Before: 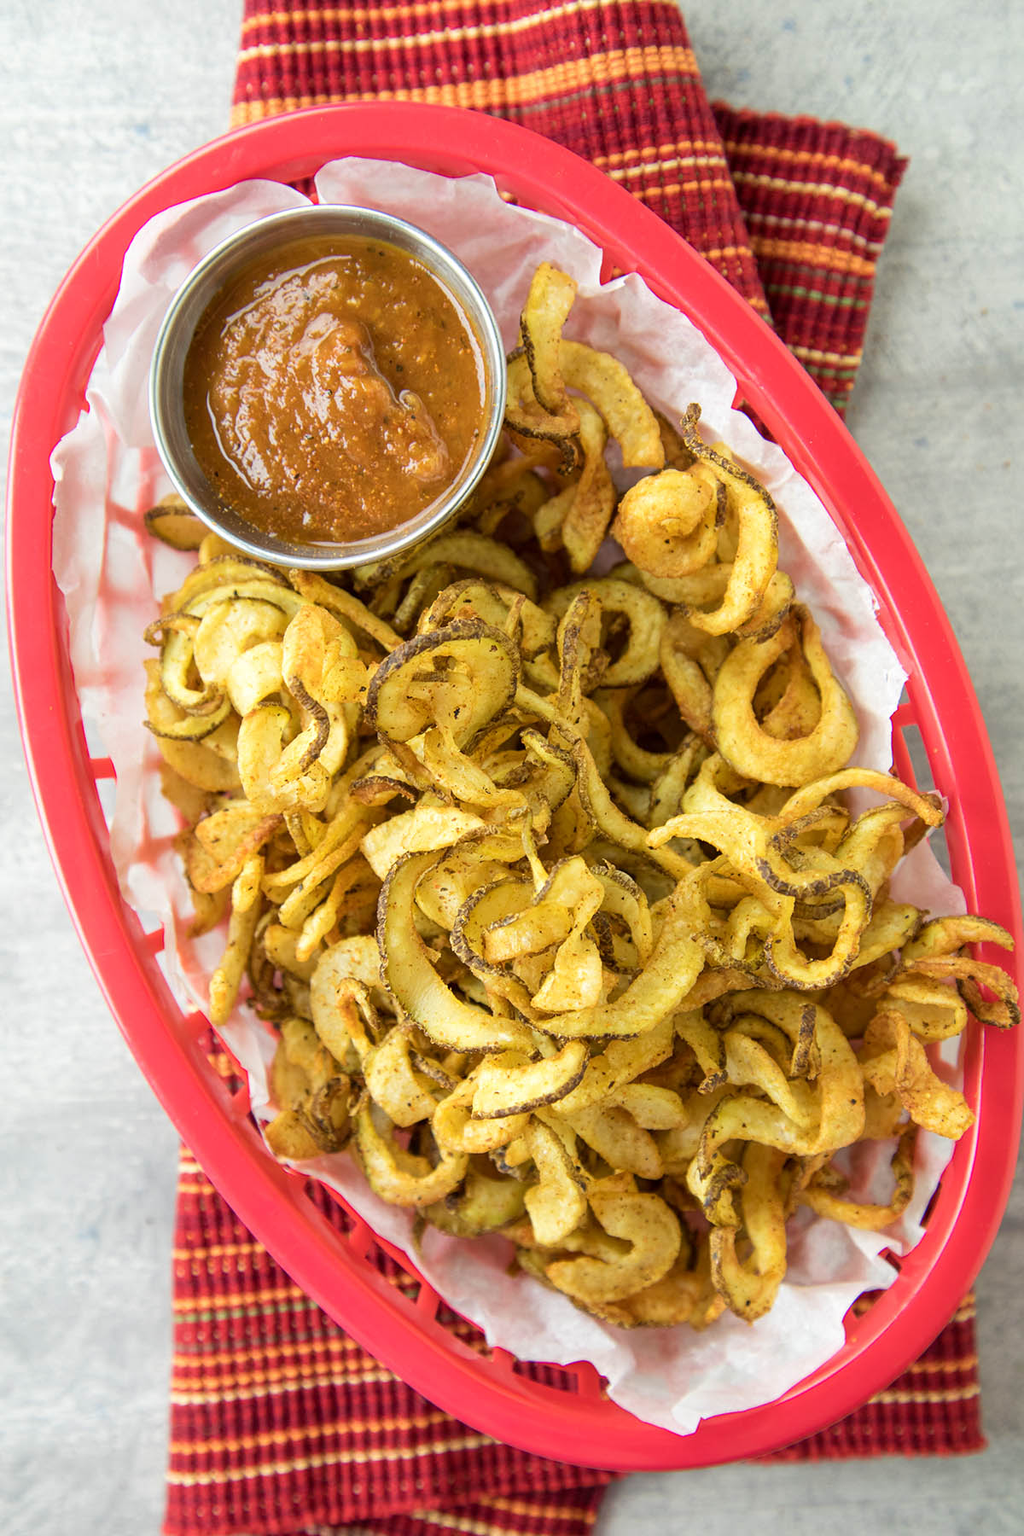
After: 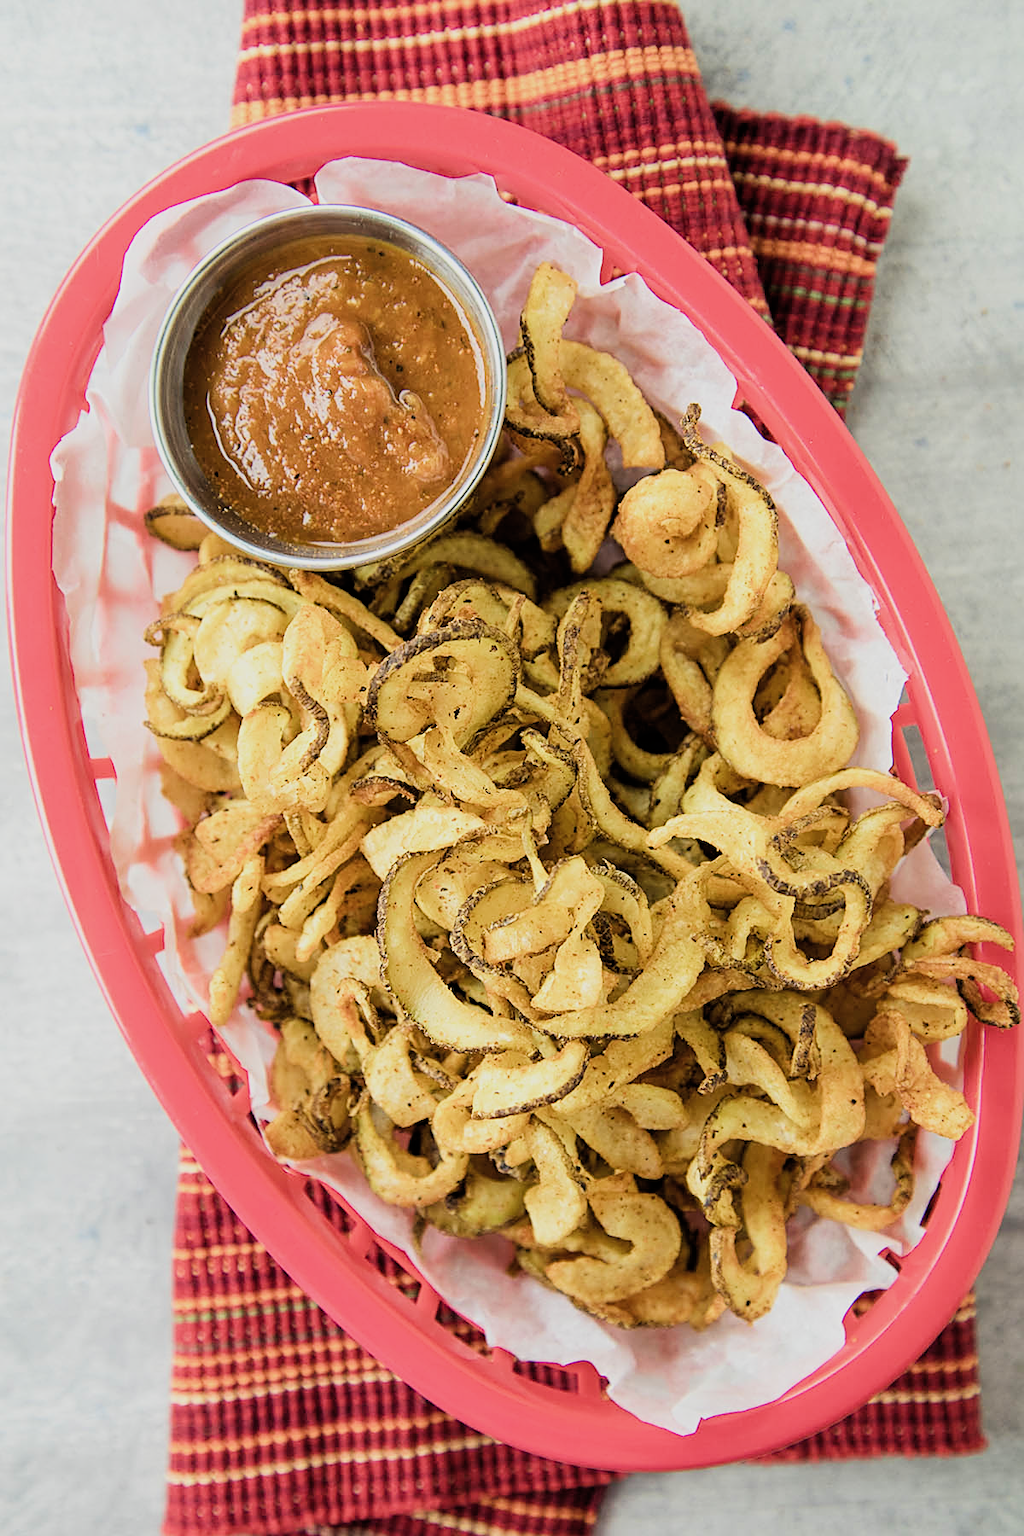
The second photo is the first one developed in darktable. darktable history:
filmic rgb: black relative exposure -7.49 EV, white relative exposure 4.99 EV, threshold 2.96 EV, hardness 3.31, contrast 1.3, color science v4 (2020), iterations of high-quality reconstruction 10, enable highlight reconstruction true
sharpen: on, module defaults
